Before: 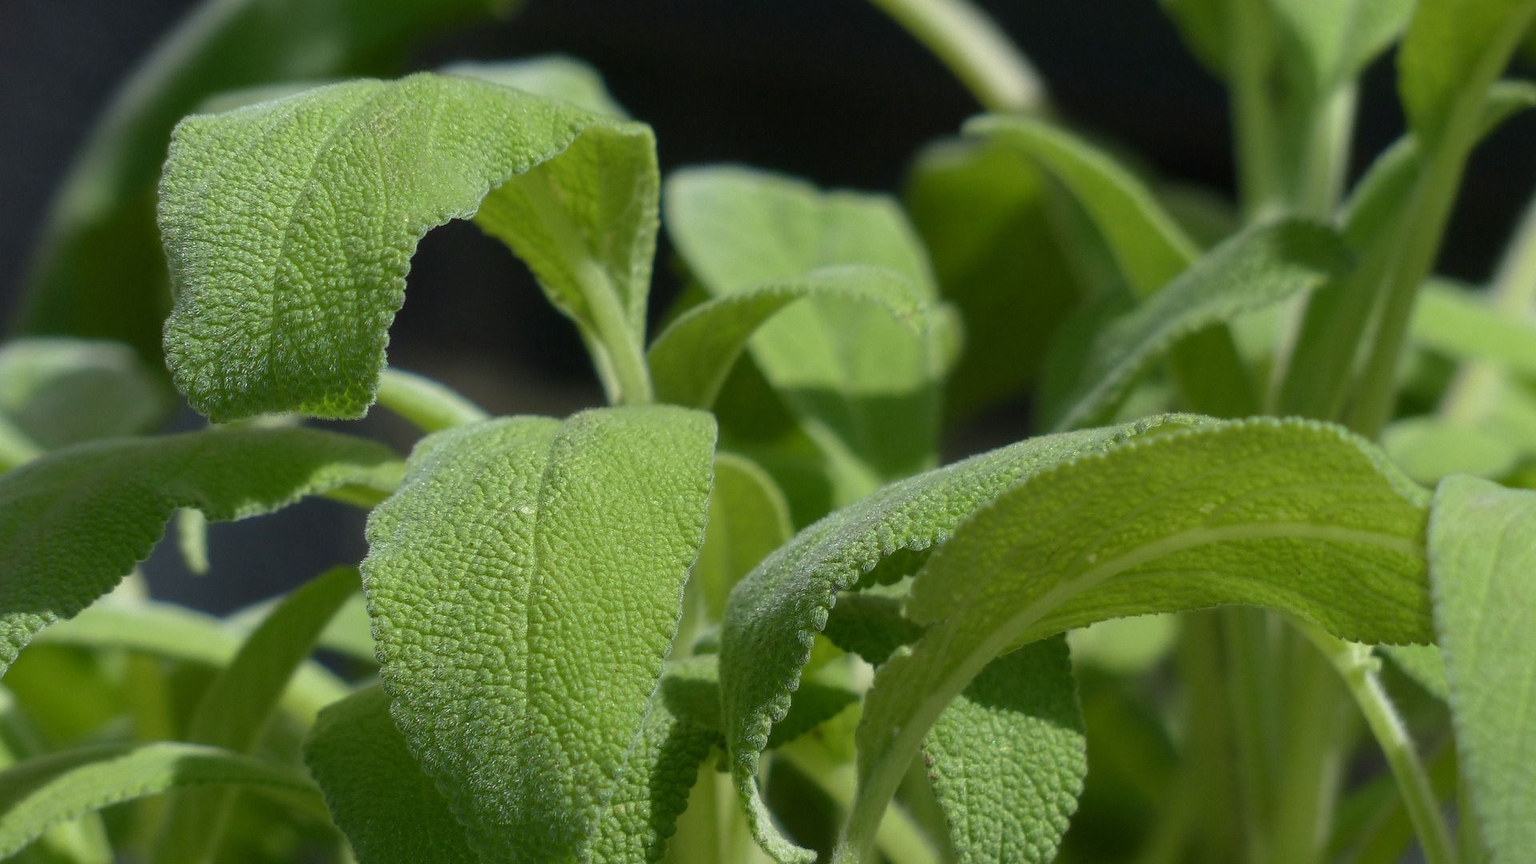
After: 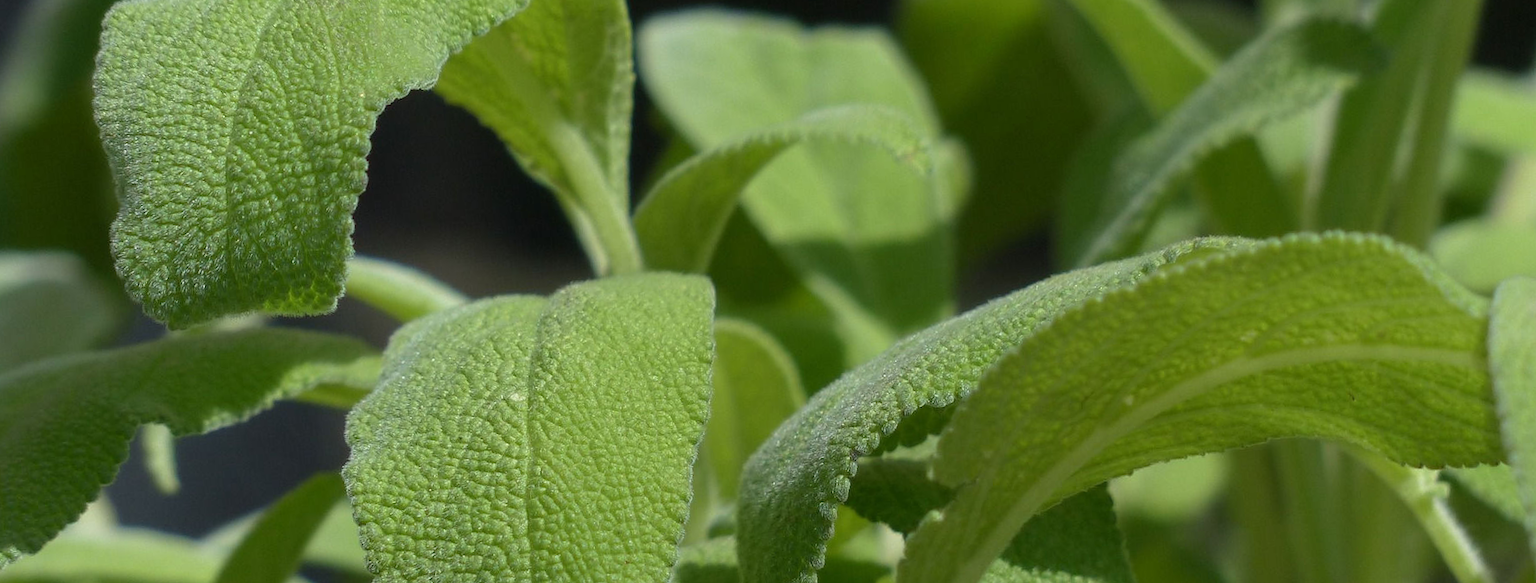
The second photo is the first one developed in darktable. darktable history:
crop: top 16.727%, bottom 16.727%
rotate and perspective: rotation -4.57°, crop left 0.054, crop right 0.944, crop top 0.087, crop bottom 0.914
